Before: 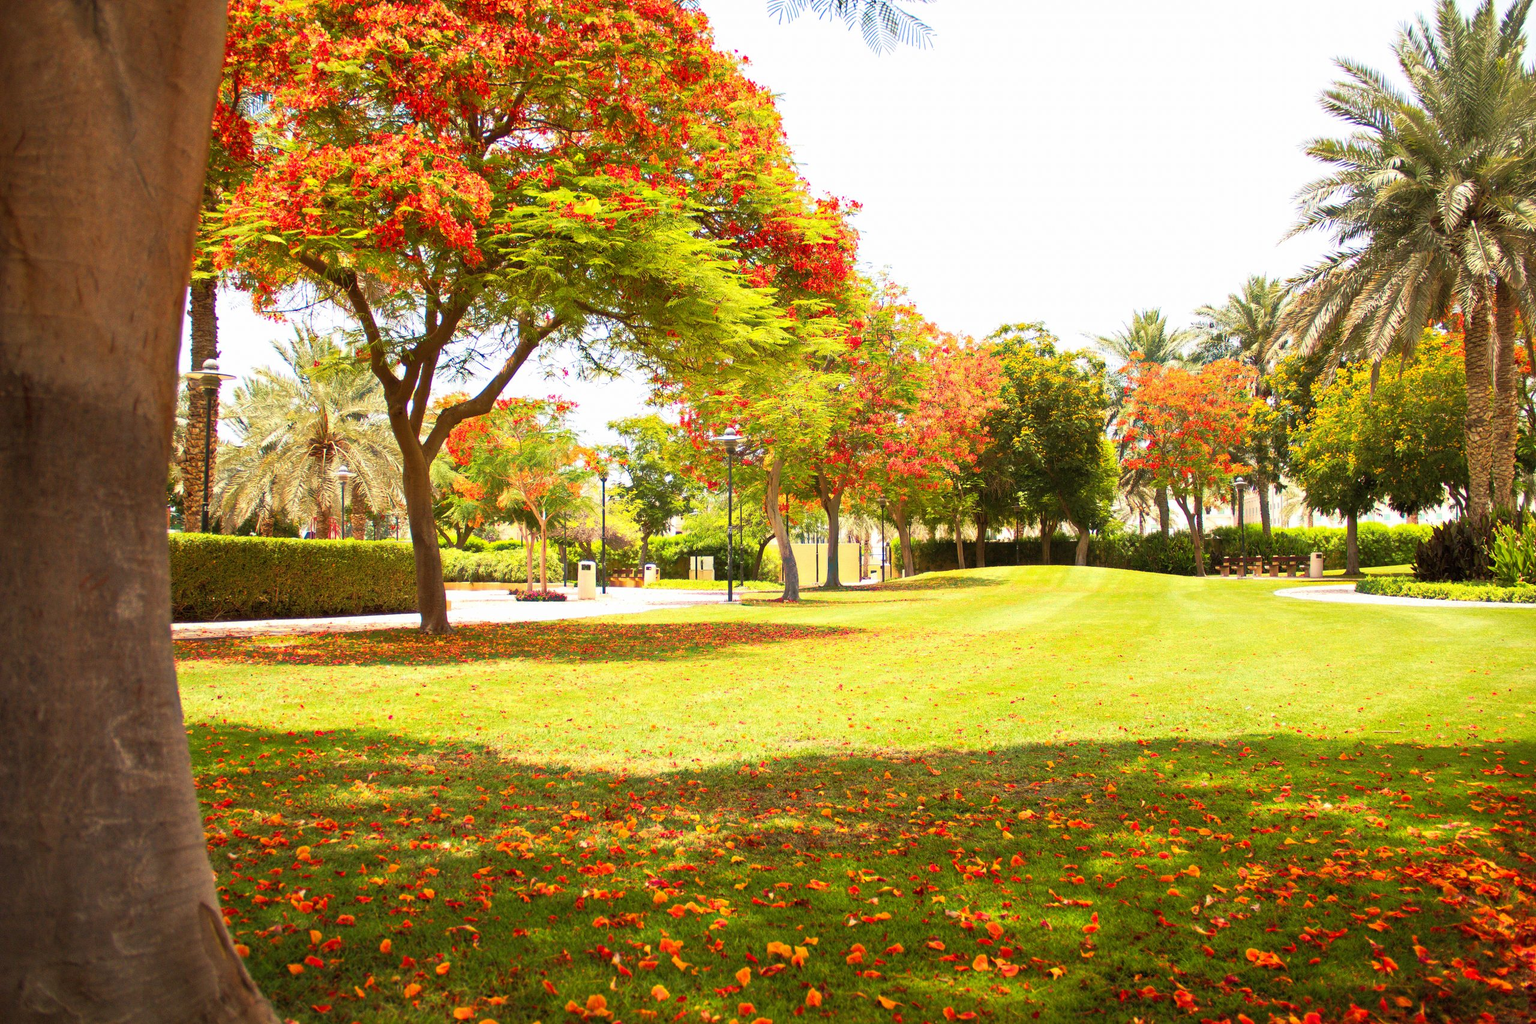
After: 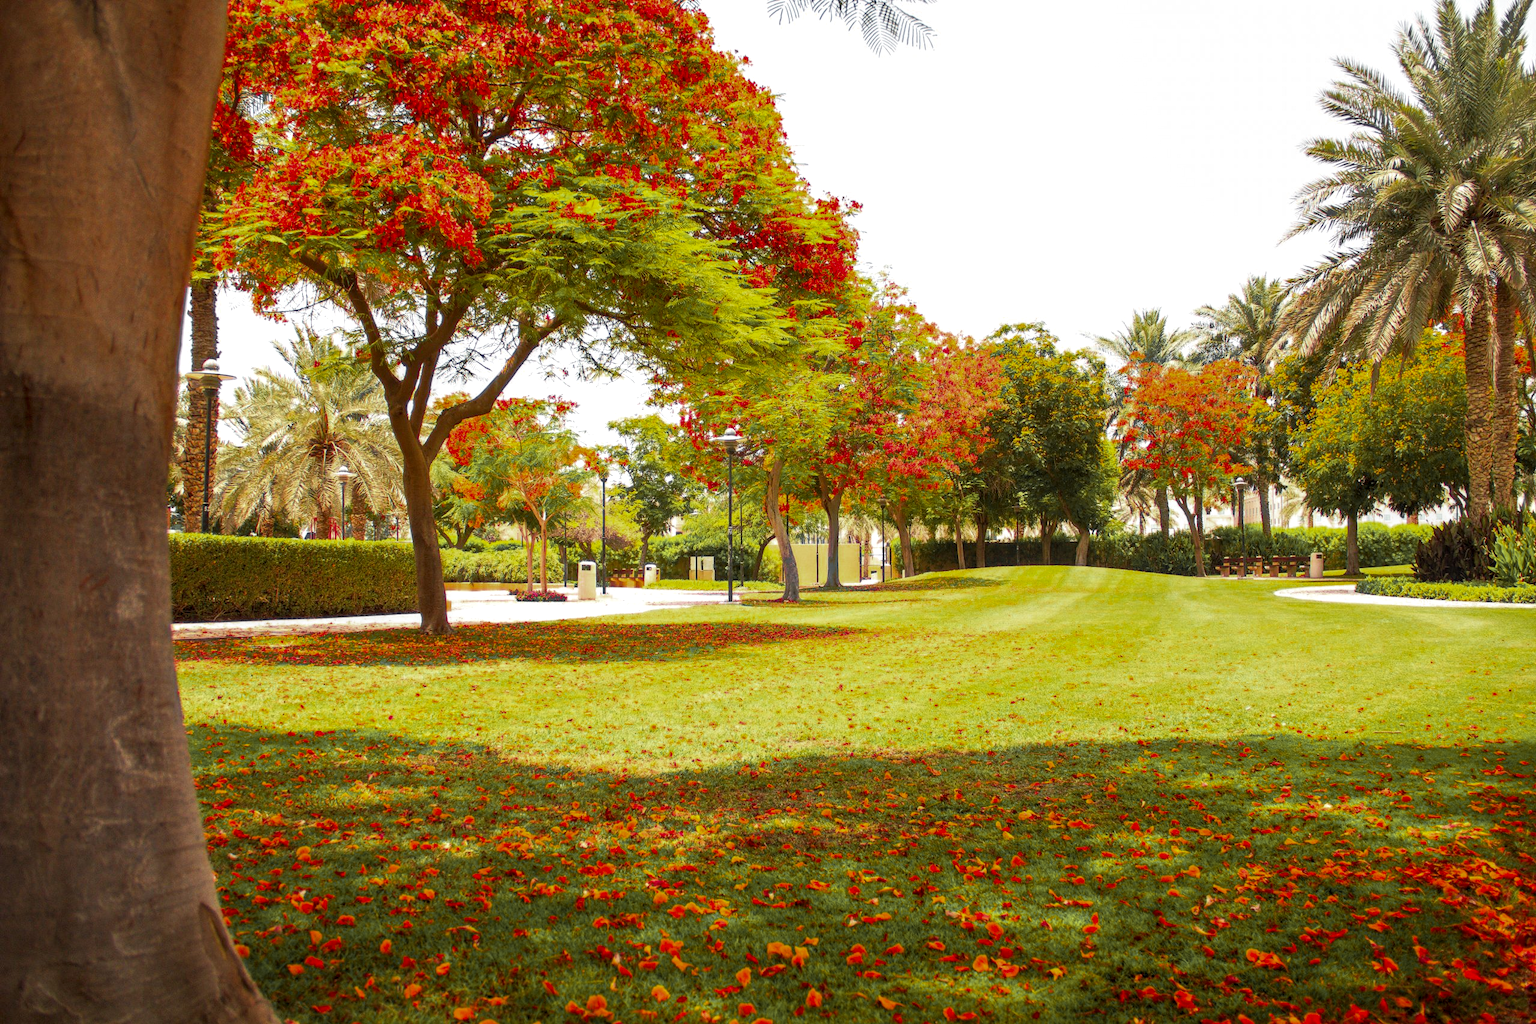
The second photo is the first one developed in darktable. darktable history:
local contrast: detail 130%
color zones: curves: ch0 [(0.004, 0.388) (0.125, 0.392) (0.25, 0.404) (0.375, 0.5) (0.5, 0.5) (0.625, 0.5) (0.75, 0.5) (0.875, 0.5)]; ch1 [(0, 0.5) (0.125, 0.5) (0.25, 0.5) (0.375, 0.124) (0.524, 0.124) (0.645, 0.128) (0.789, 0.132) (0.914, 0.096) (0.998, 0.068)]
tone equalizer: mask exposure compensation -0.504 EV
